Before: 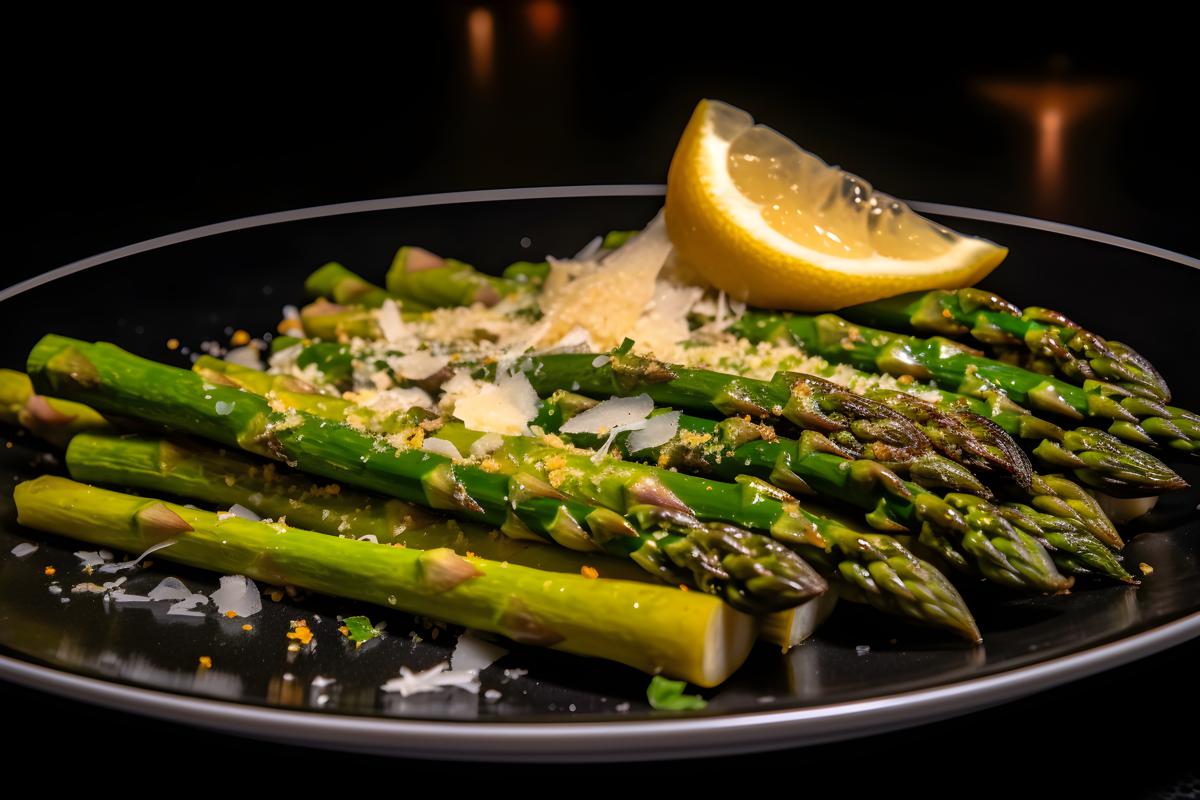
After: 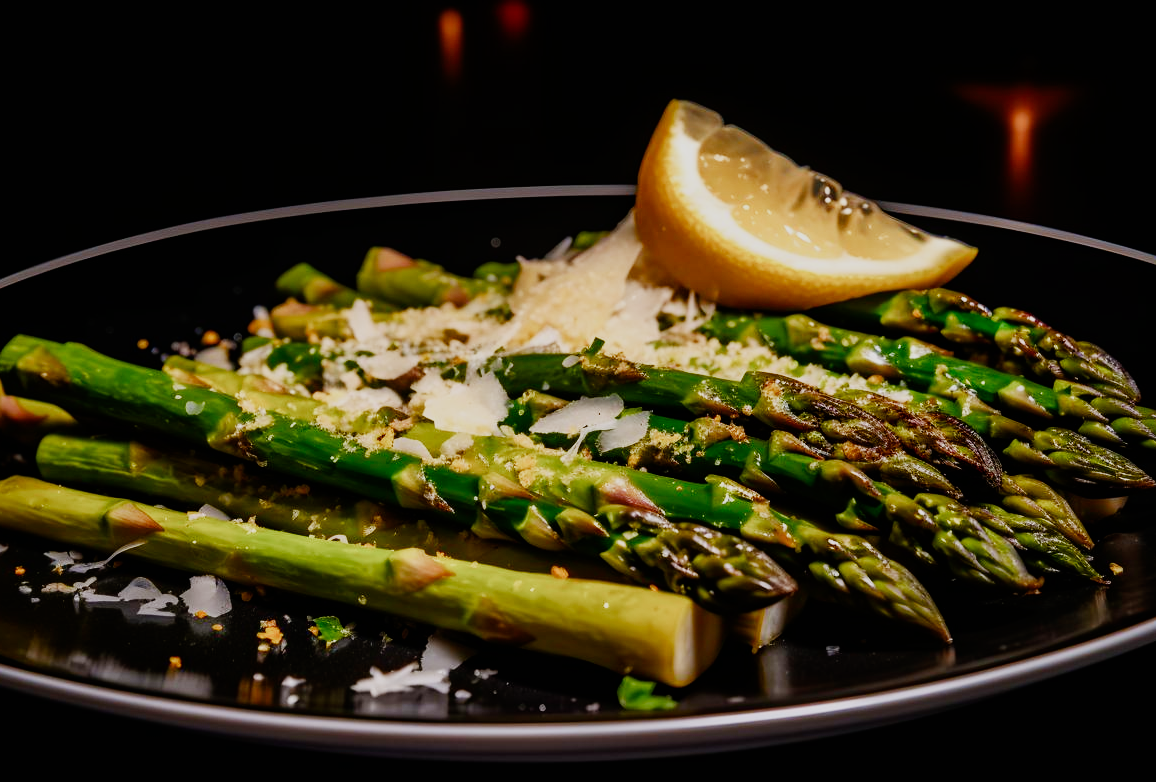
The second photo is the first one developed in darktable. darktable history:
color balance rgb: shadows lift › chroma 1%, shadows lift › hue 113°, highlights gain › chroma 0.2%, highlights gain › hue 333°, perceptual saturation grading › global saturation 20%, perceptual saturation grading › highlights -50%, perceptual saturation grading › shadows 25%, contrast -10%
crop and rotate: left 2.536%, right 1.107%, bottom 2.246%
sigmoid: contrast 1.8, skew -0.2, preserve hue 0%, red attenuation 0.1, red rotation 0.035, green attenuation 0.1, green rotation -0.017, blue attenuation 0.15, blue rotation -0.052, base primaries Rec2020
